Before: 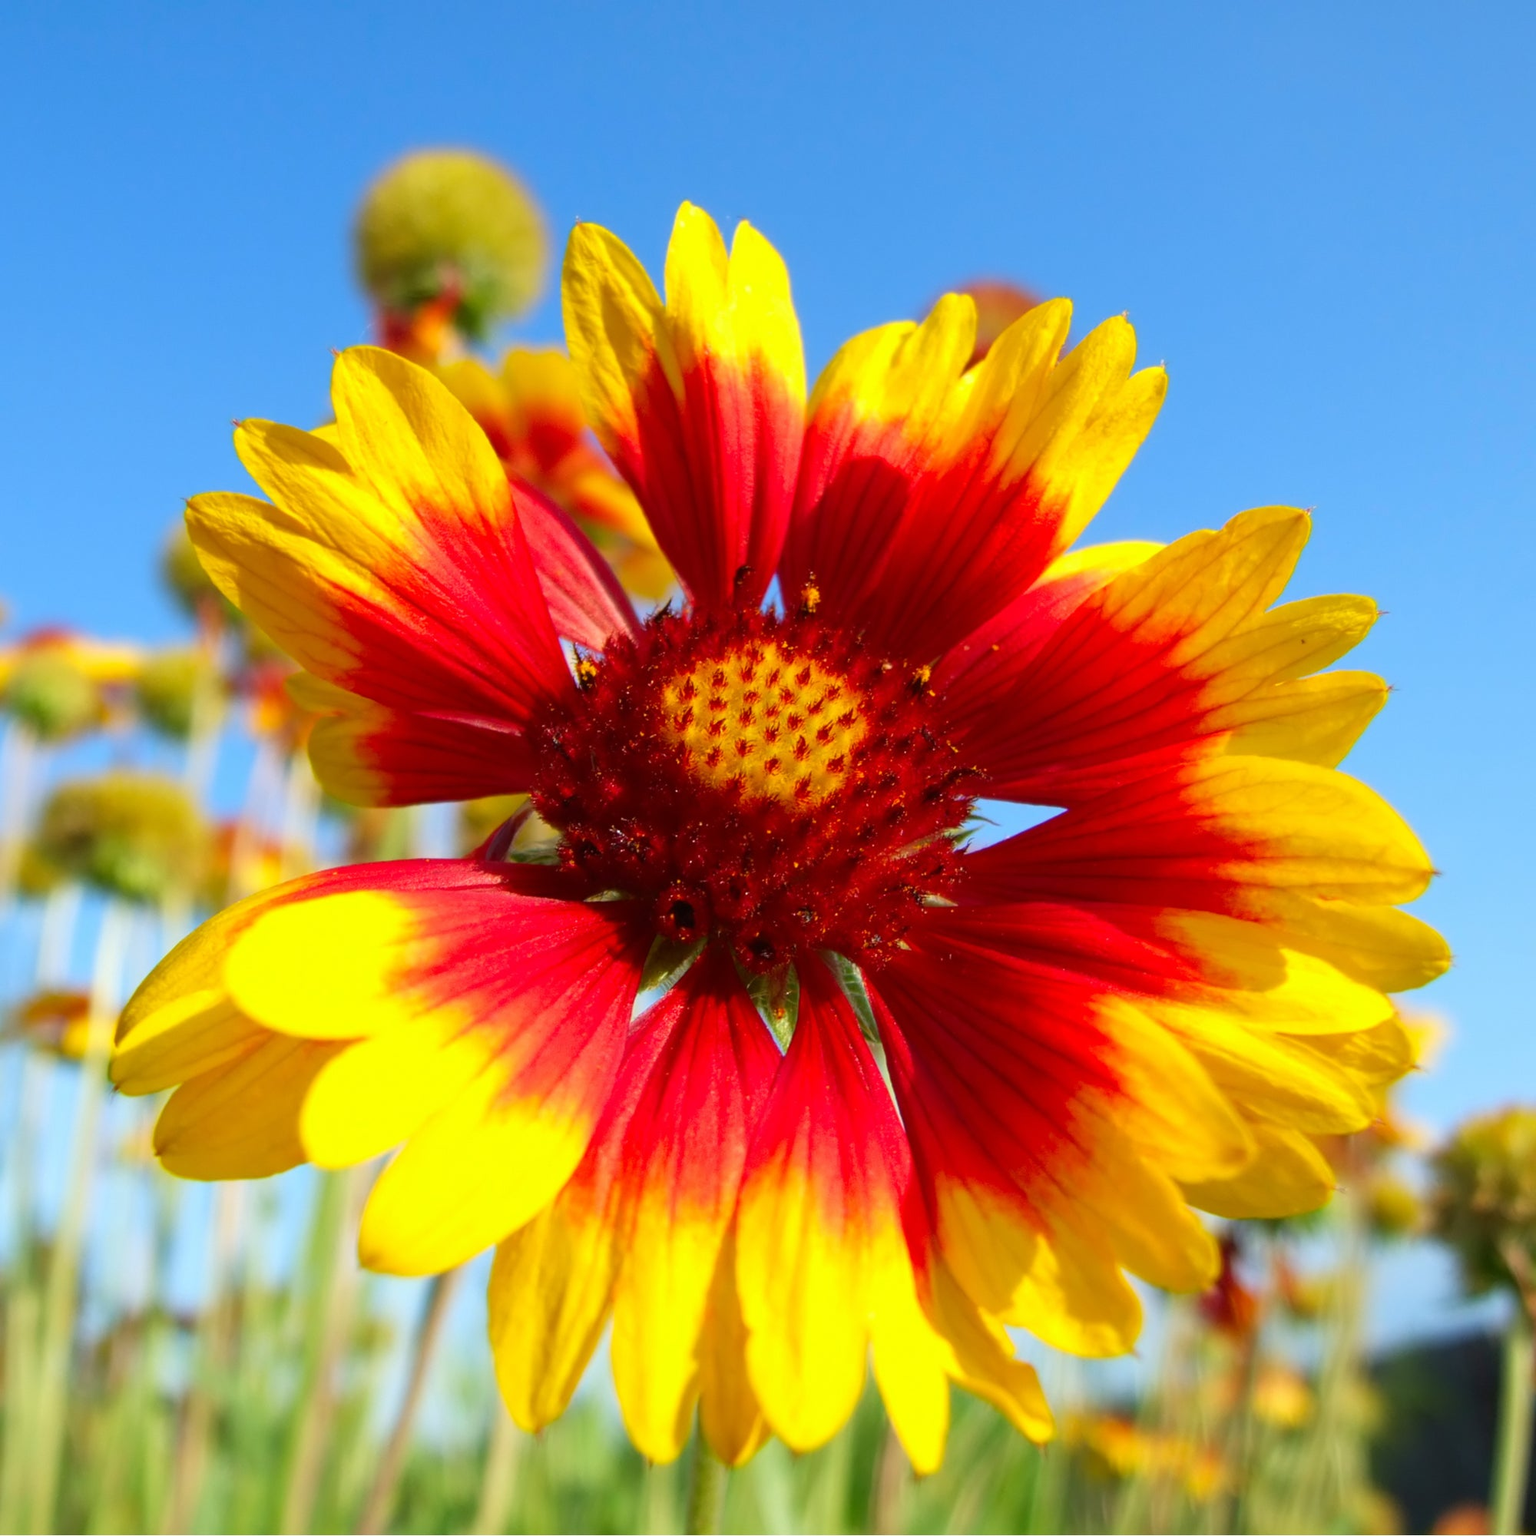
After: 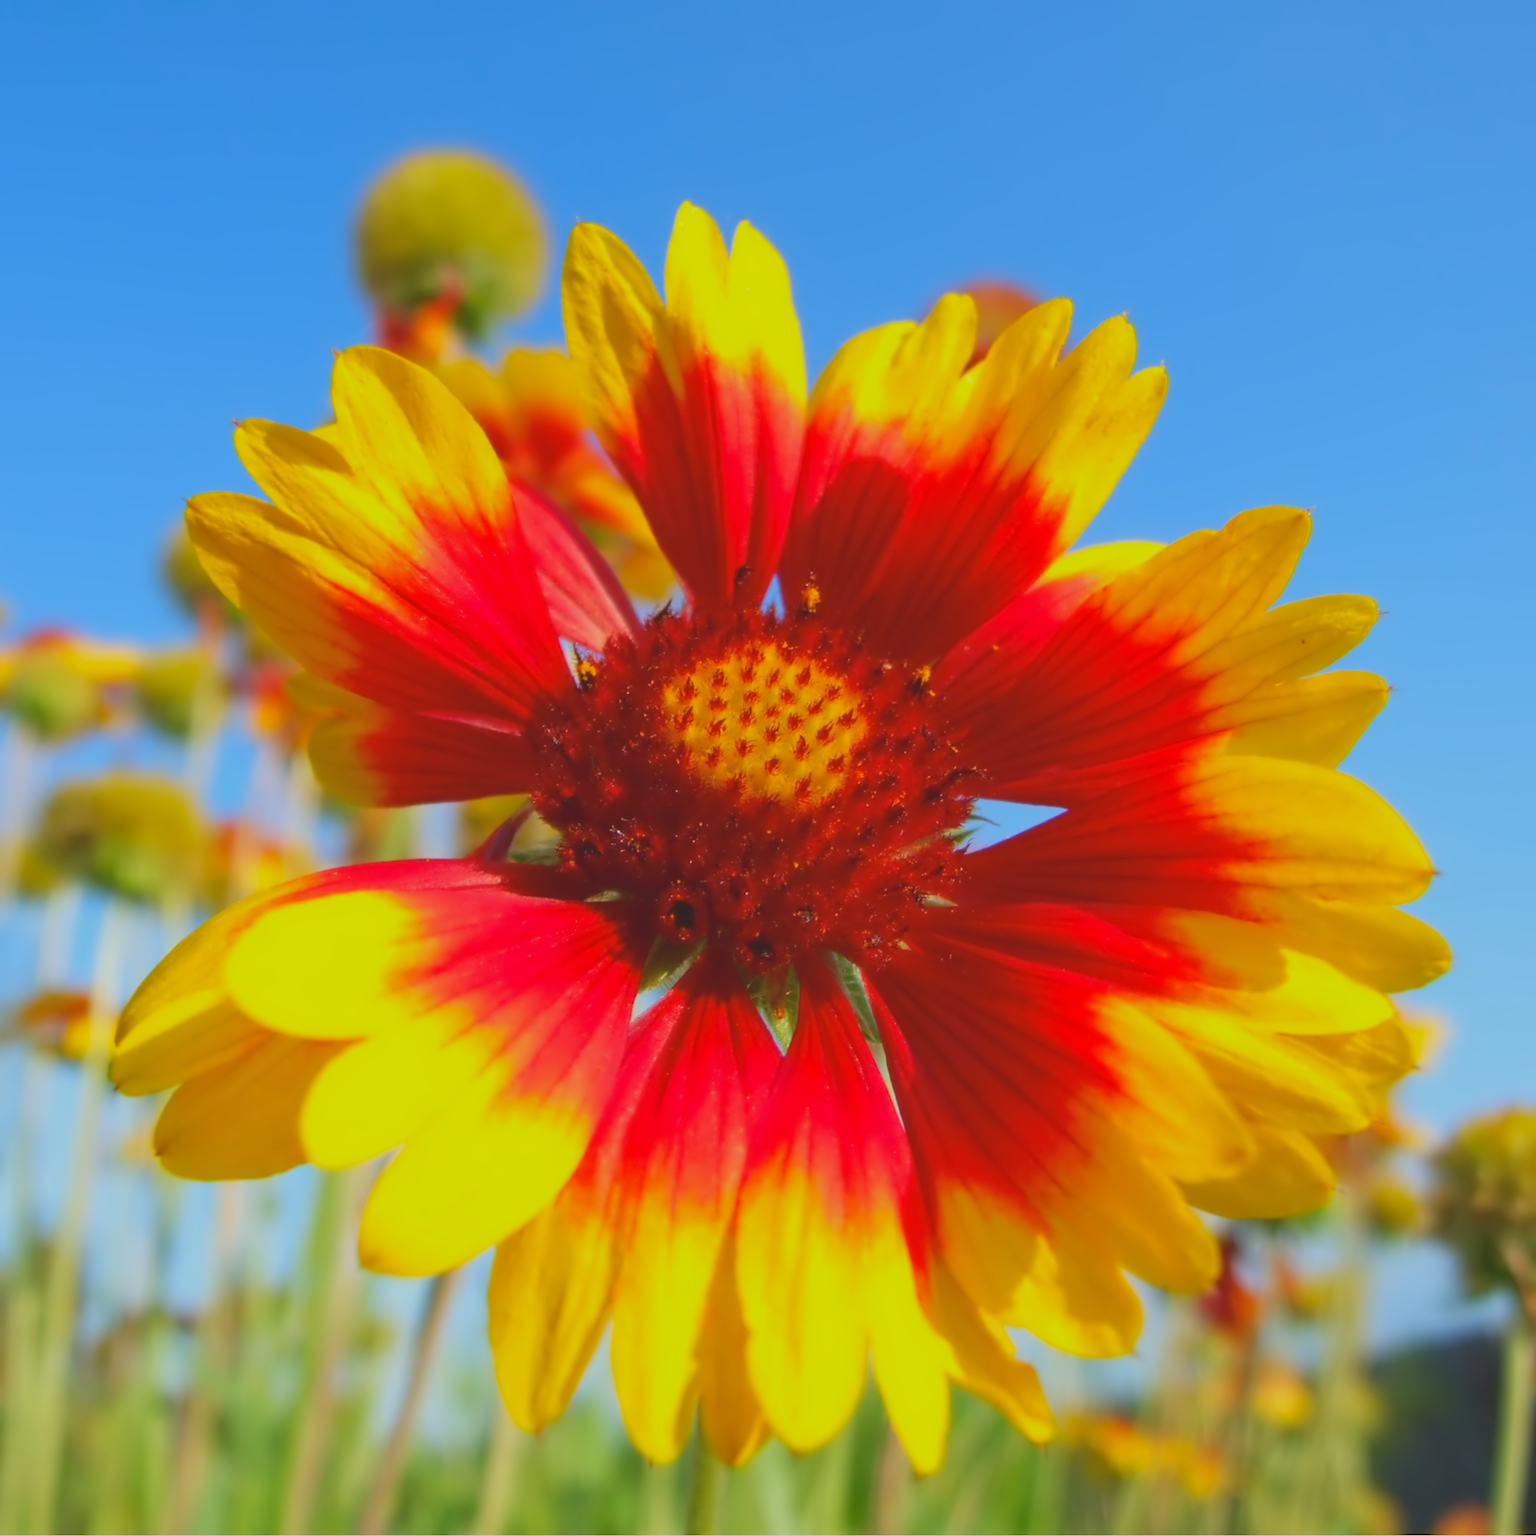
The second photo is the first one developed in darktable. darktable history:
contrast brightness saturation: contrast -0.274
contrast equalizer: y [[0.5 ×6], [0.5 ×6], [0.5 ×6], [0, 0.033, 0.067, 0.1, 0.133, 0.167], [0, 0.05, 0.1, 0.15, 0.2, 0.25]]
